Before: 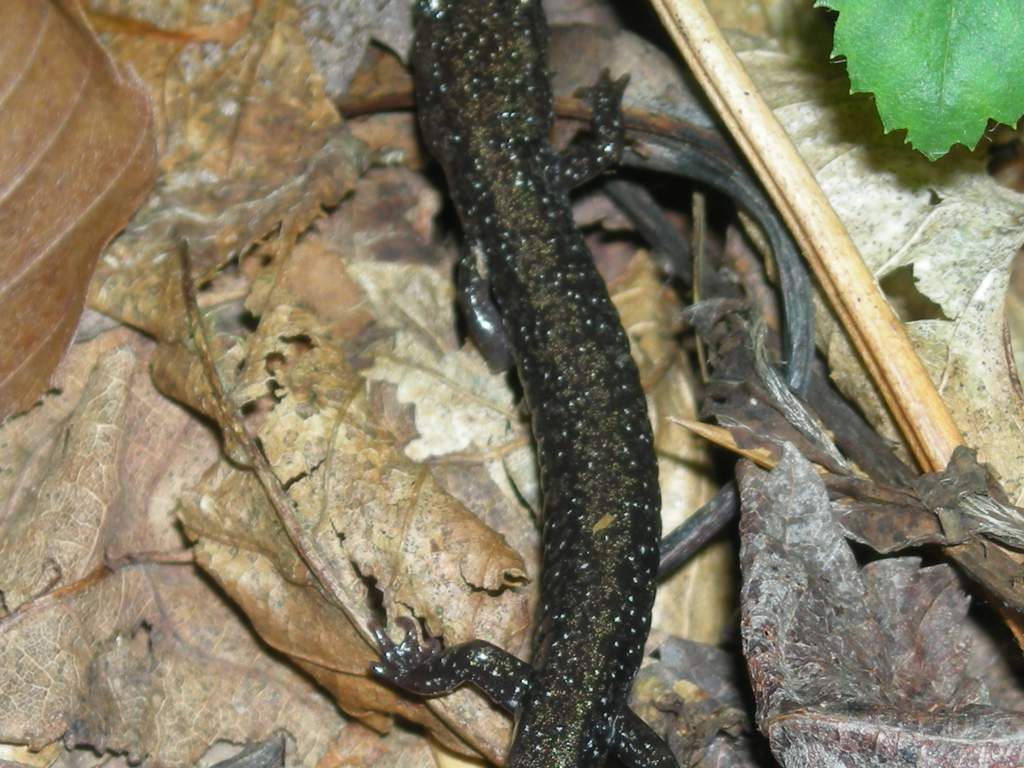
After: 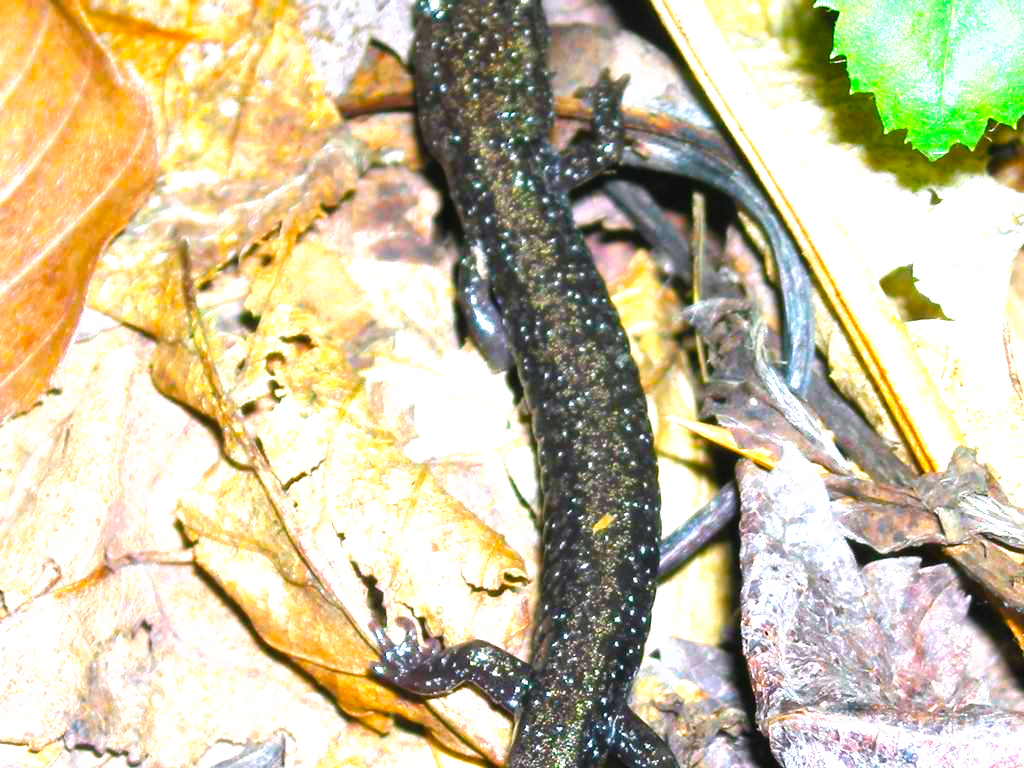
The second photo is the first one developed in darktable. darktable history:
exposure: black level correction 0, exposure 1.45 EV, compensate exposure bias true, compensate highlight preservation false
tone curve: curves: ch0 [(0, 0) (0.003, 0.002) (0.011, 0.006) (0.025, 0.014) (0.044, 0.025) (0.069, 0.039) (0.1, 0.056) (0.136, 0.086) (0.177, 0.129) (0.224, 0.183) (0.277, 0.247) (0.335, 0.318) (0.399, 0.395) (0.468, 0.48) (0.543, 0.571) (0.623, 0.668) (0.709, 0.773) (0.801, 0.873) (0.898, 0.978) (1, 1)], preserve colors none
white balance: red 1.004, blue 1.096
color balance rgb: linear chroma grading › global chroma 15%, perceptual saturation grading › global saturation 30%
